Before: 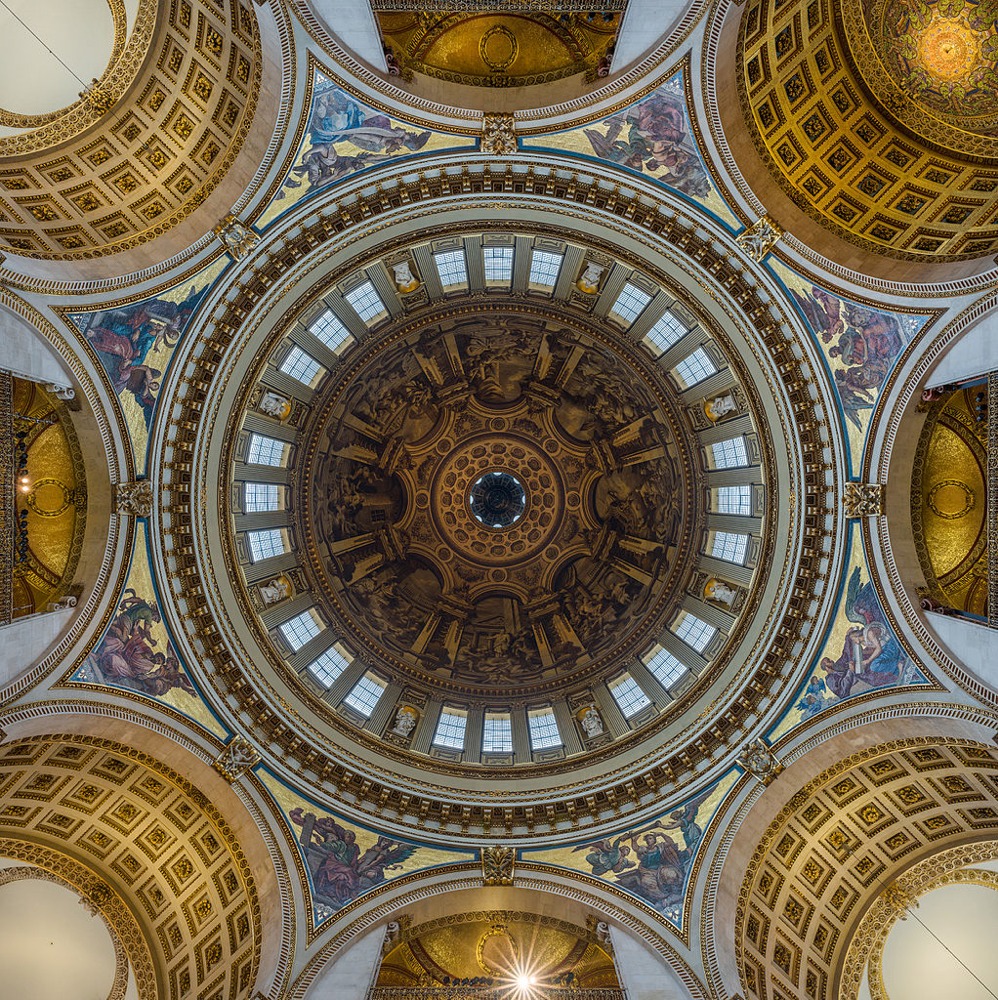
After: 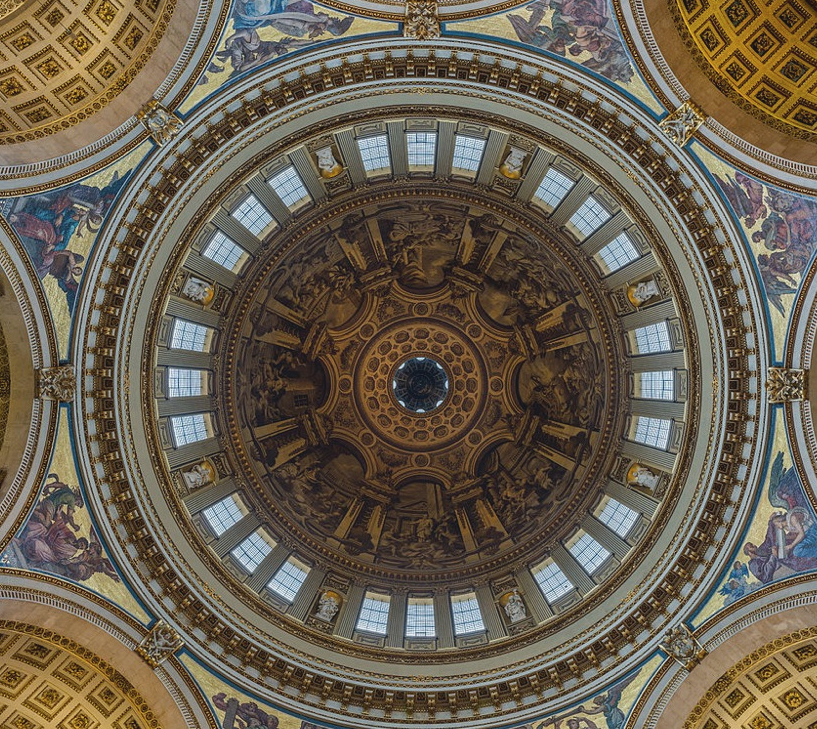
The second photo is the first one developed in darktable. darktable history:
crop: left 7.784%, top 11.571%, right 10.287%, bottom 15.43%
contrast brightness saturation: contrast -0.093, saturation -0.089
tone equalizer: edges refinement/feathering 500, mask exposure compensation -1.57 EV, preserve details no
